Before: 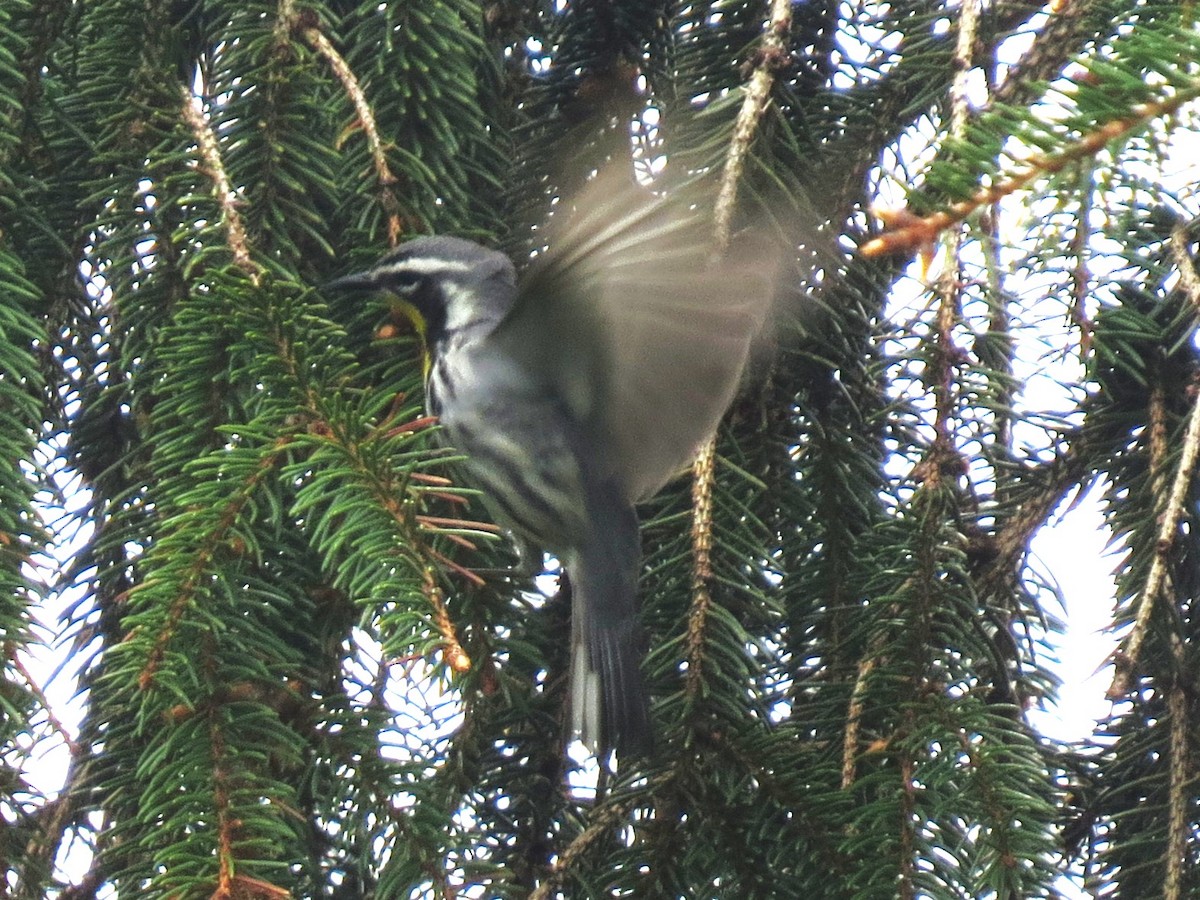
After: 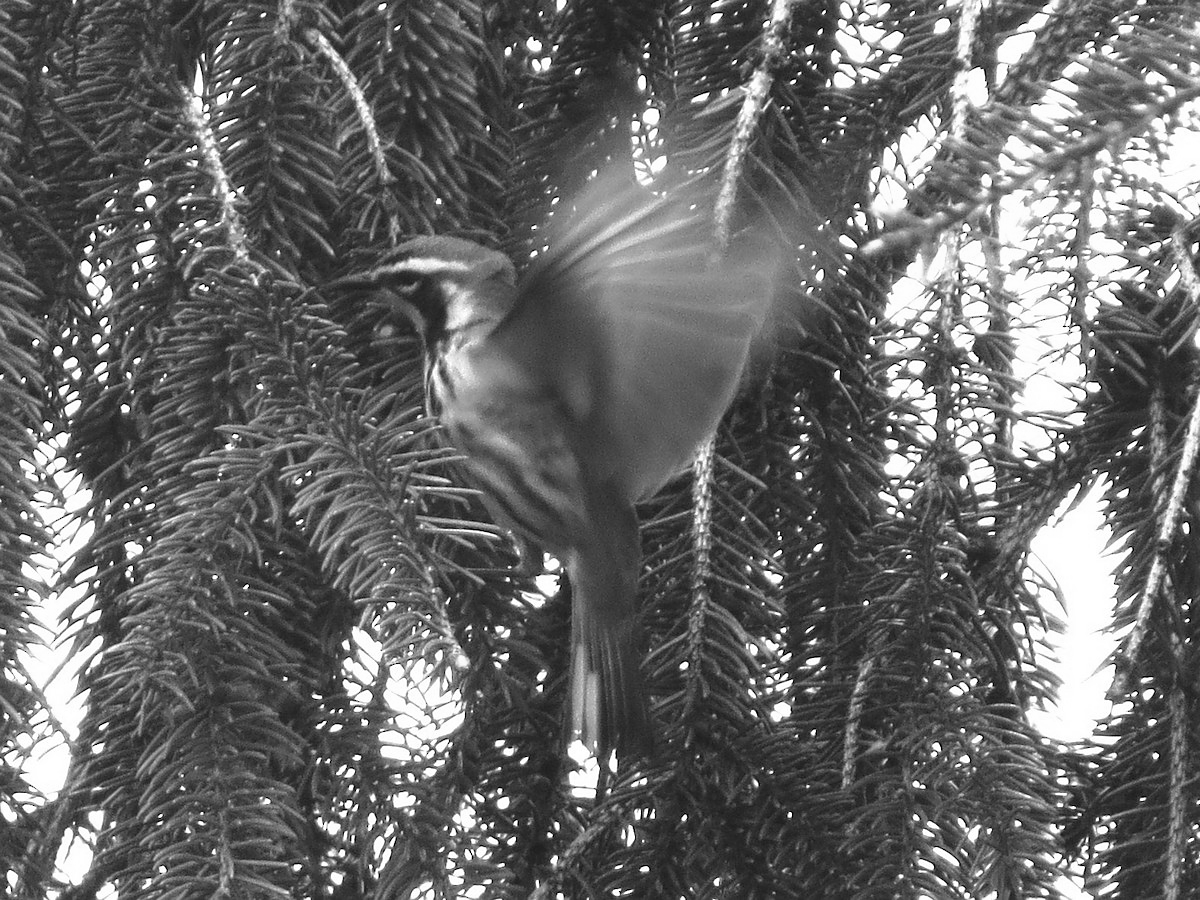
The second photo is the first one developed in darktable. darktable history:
monochrome: a -3.63, b -0.465
sharpen: radius 1, threshold 1
color balance rgb: perceptual saturation grading › global saturation 30%, global vibrance 20%
